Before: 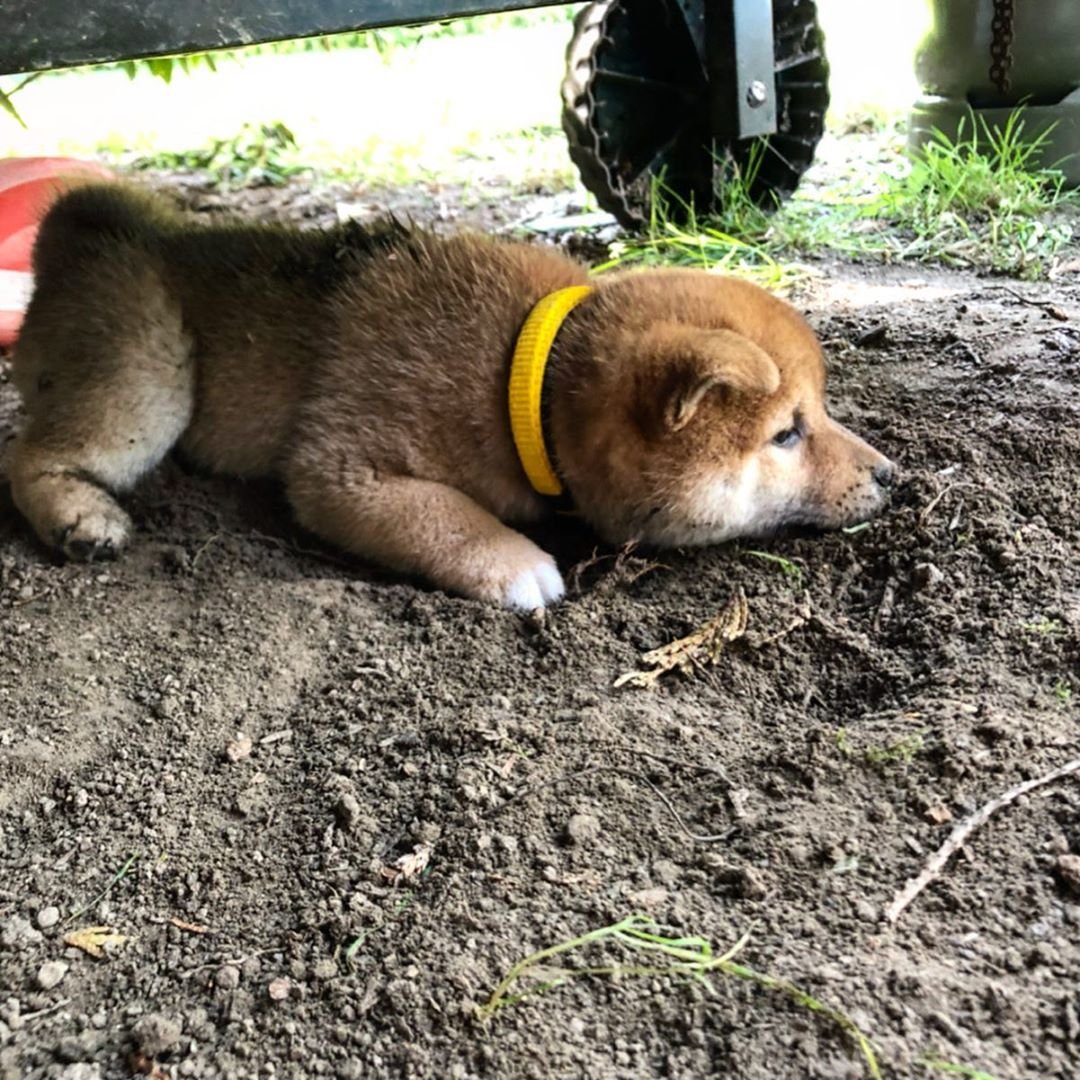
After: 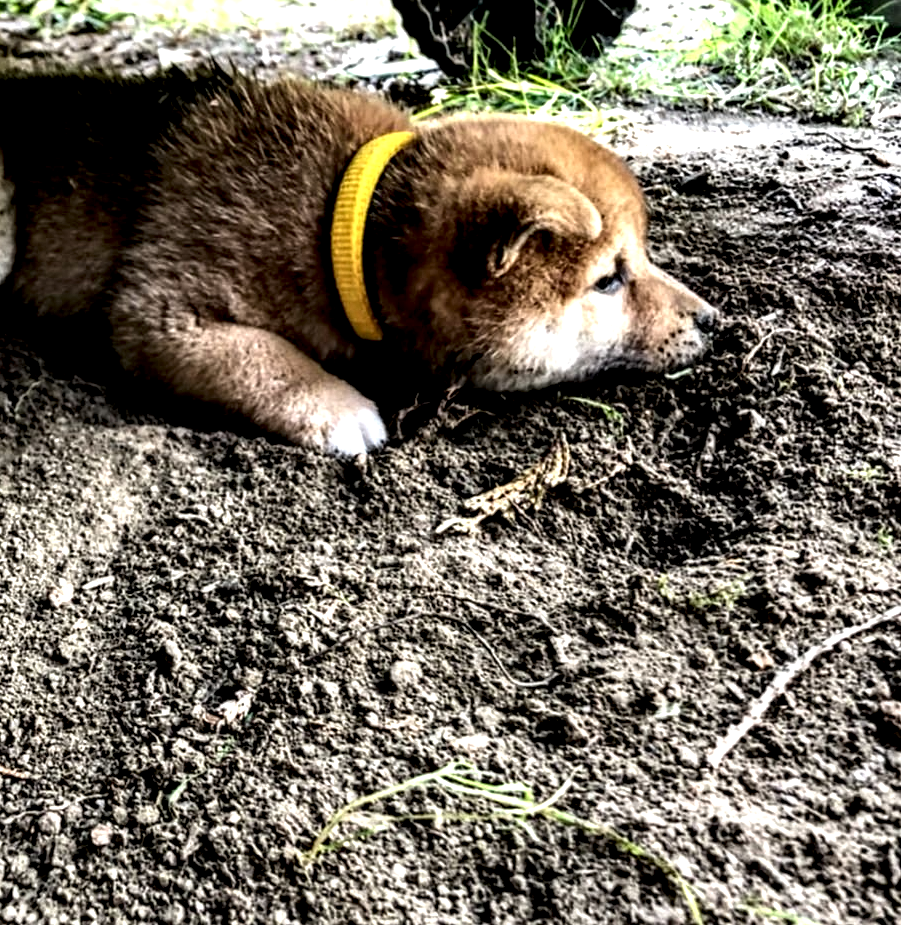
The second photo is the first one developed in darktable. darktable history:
local contrast: shadows 185%, detail 225%
crop: left 16.517%, top 14.301%
